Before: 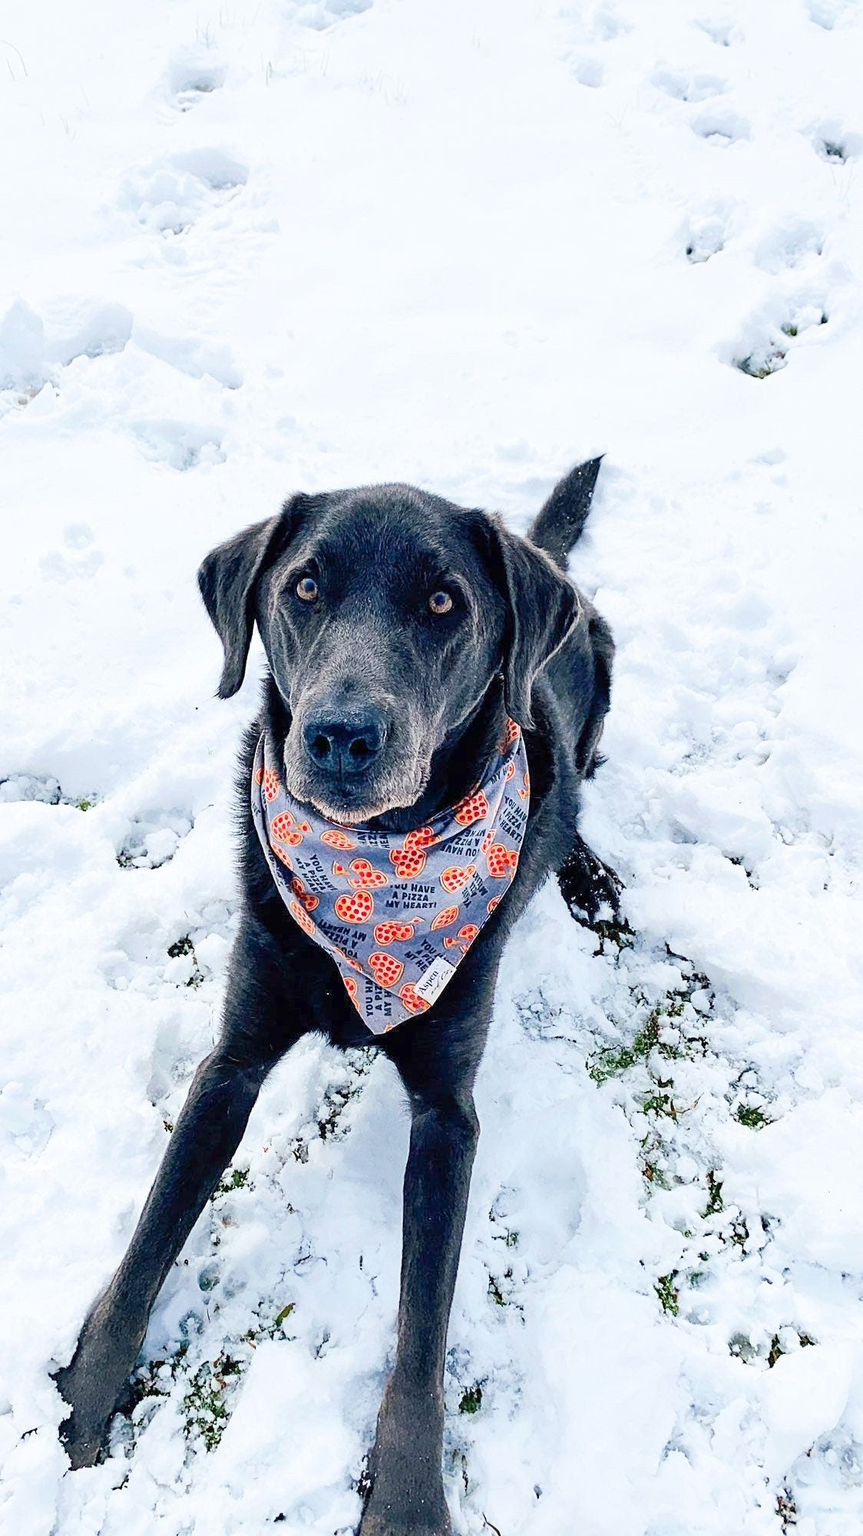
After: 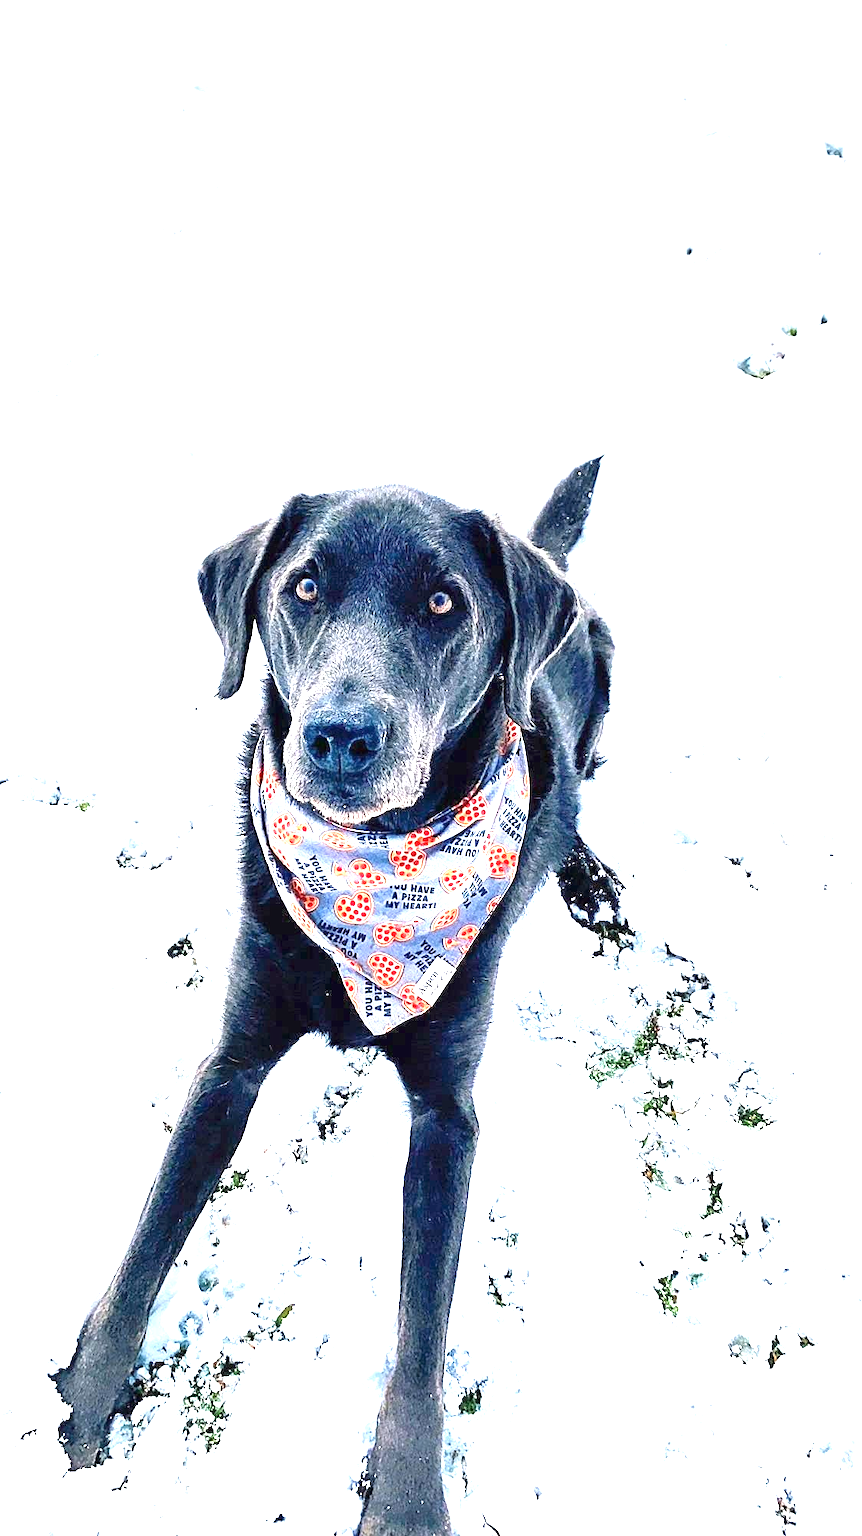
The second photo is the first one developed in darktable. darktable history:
exposure: black level correction 0, exposure 1.388 EV, compensate exposure bias true, compensate highlight preservation false
crop and rotate: left 0.126%
